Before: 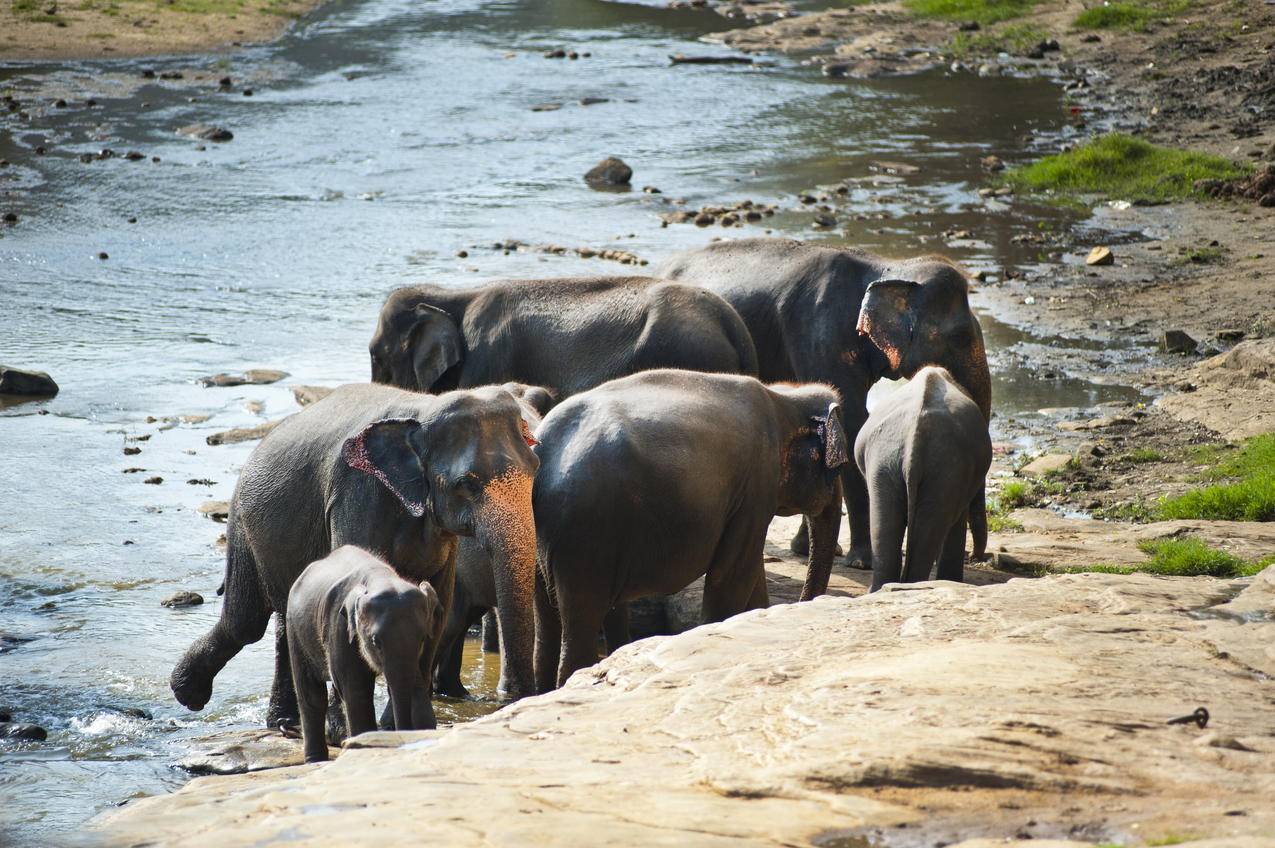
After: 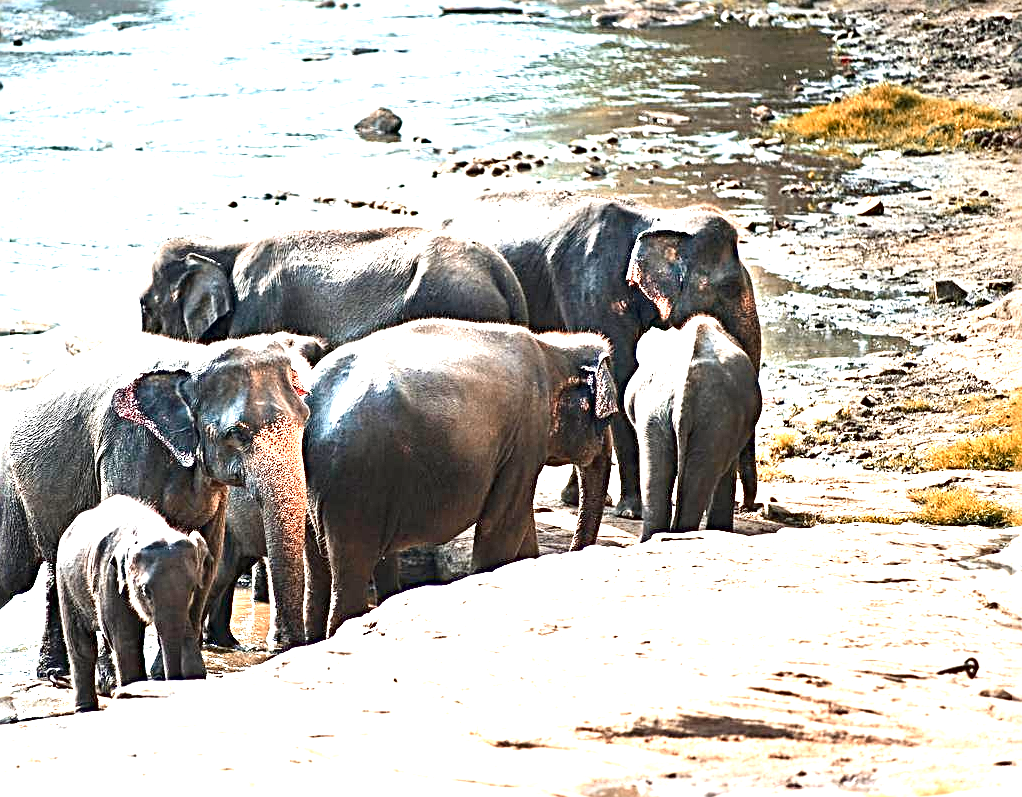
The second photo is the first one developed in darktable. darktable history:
color zones: curves: ch2 [(0, 0.5) (0.084, 0.497) (0.323, 0.335) (0.4, 0.497) (1, 0.5)]
crop and rotate: left 18.072%, top 5.912%, right 1.738%
sharpen: radius 3.7, amount 0.934
contrast brightness saturation: contrast 0.107, saturation -0.178
exposure: black level correction 0.001, exposure 1.722 EV, compensate exposure bias true, compensate highlight preservation false
